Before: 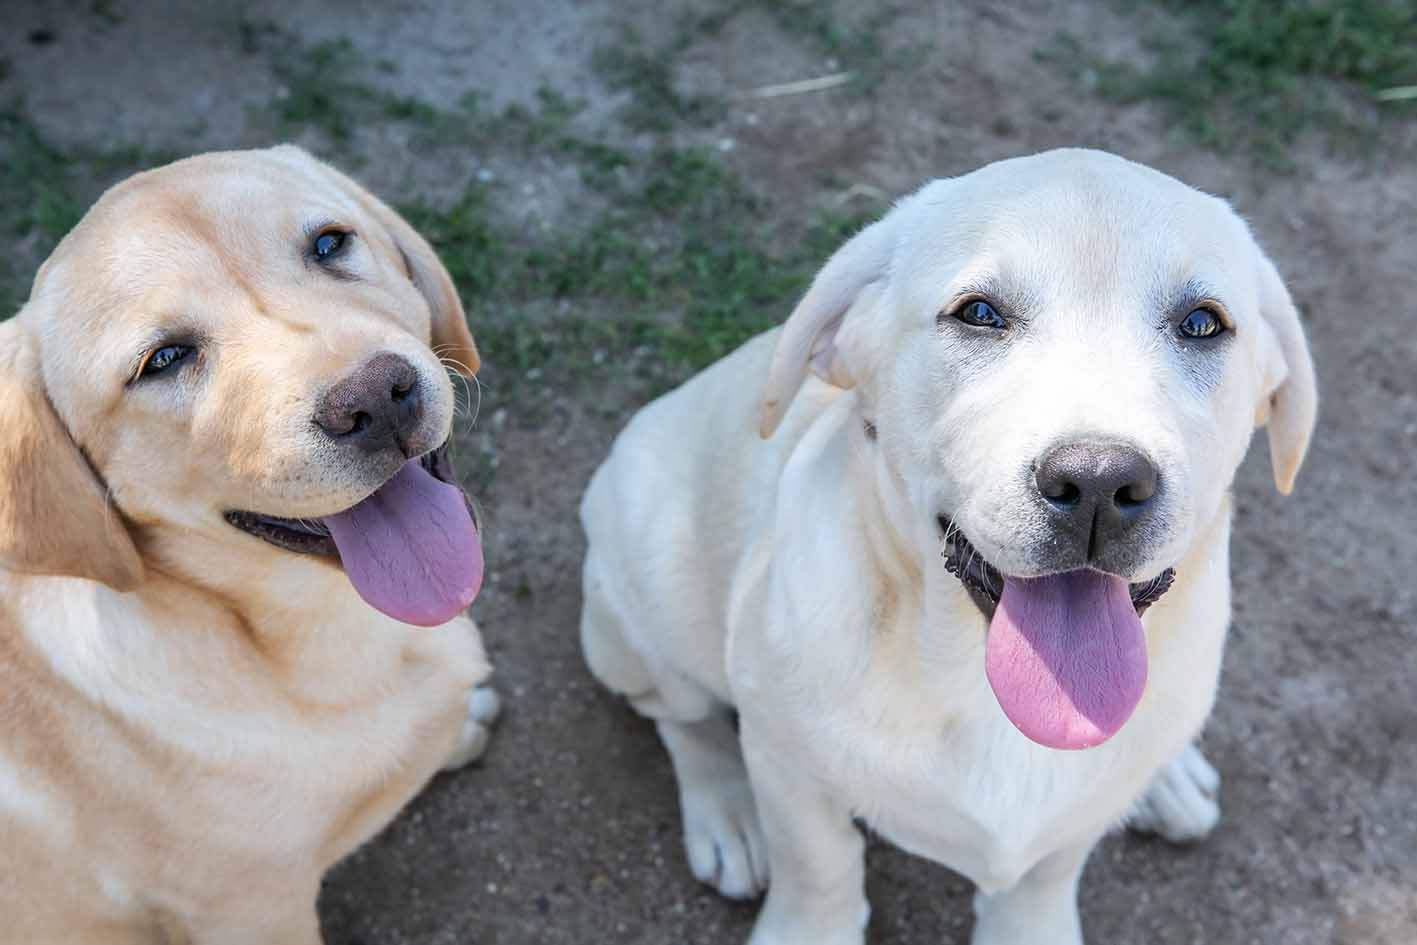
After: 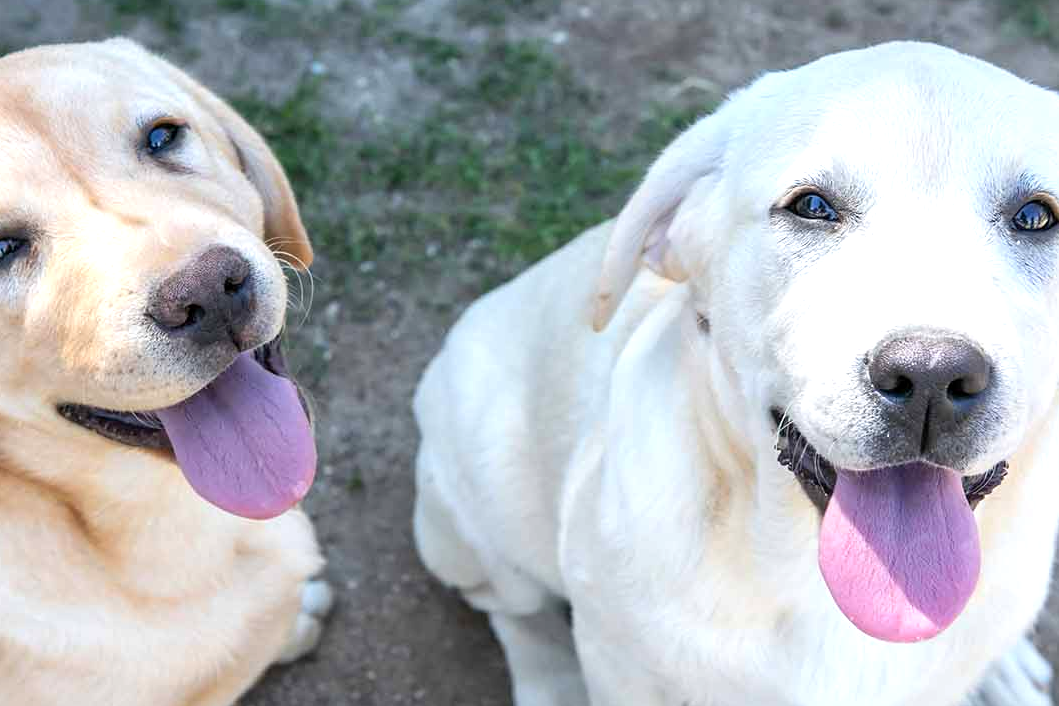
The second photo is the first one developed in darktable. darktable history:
exposure: black level correction 0.001, exposure 0.5 EV, compensate exposure bias true, compensate highlight preservation false
crop and rotate: left 11.831%, top 11.346%, right 13.429%, bottom 13.899%
